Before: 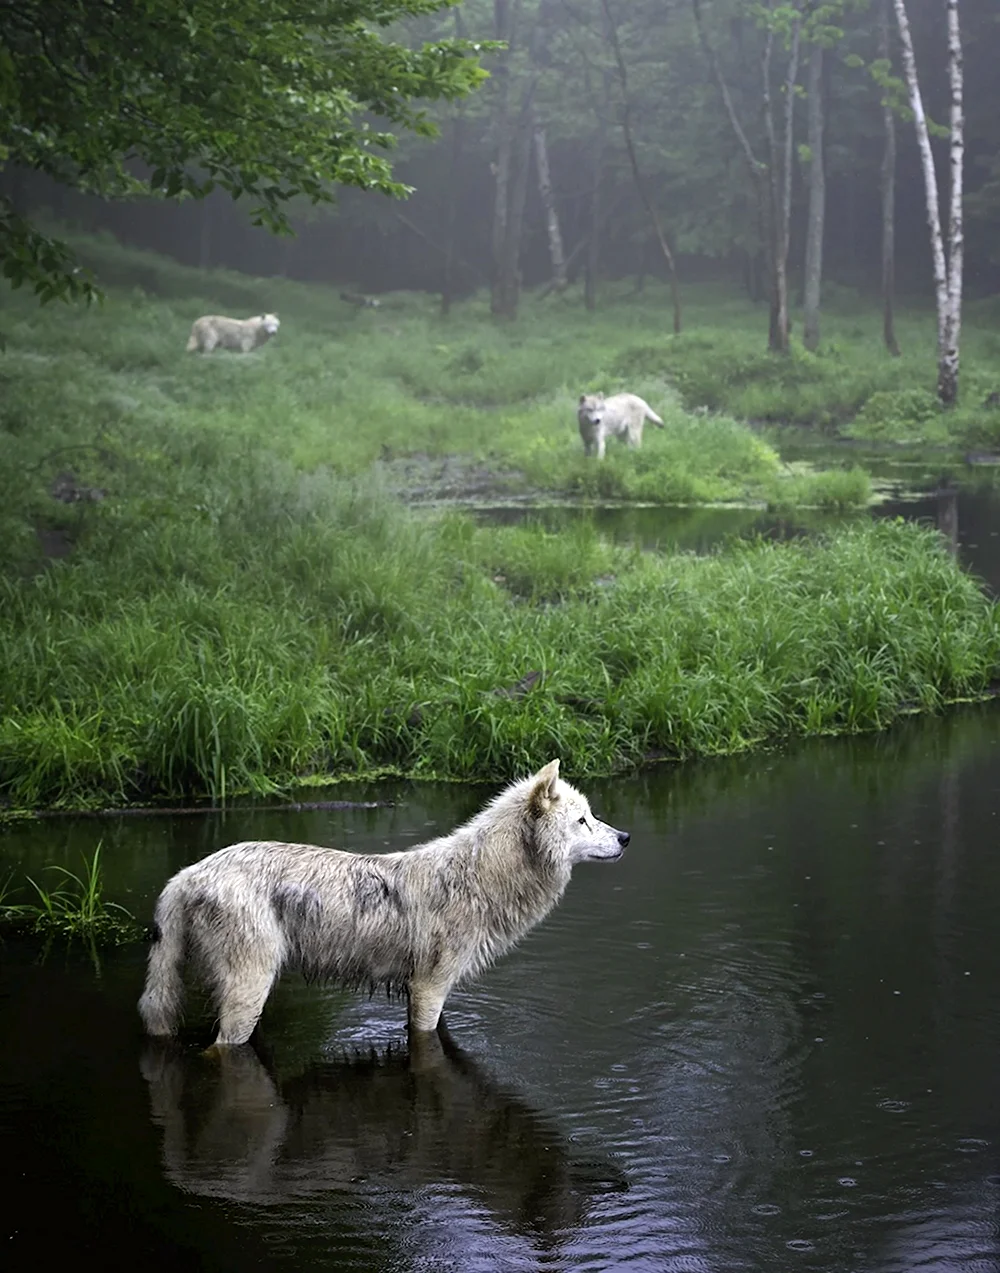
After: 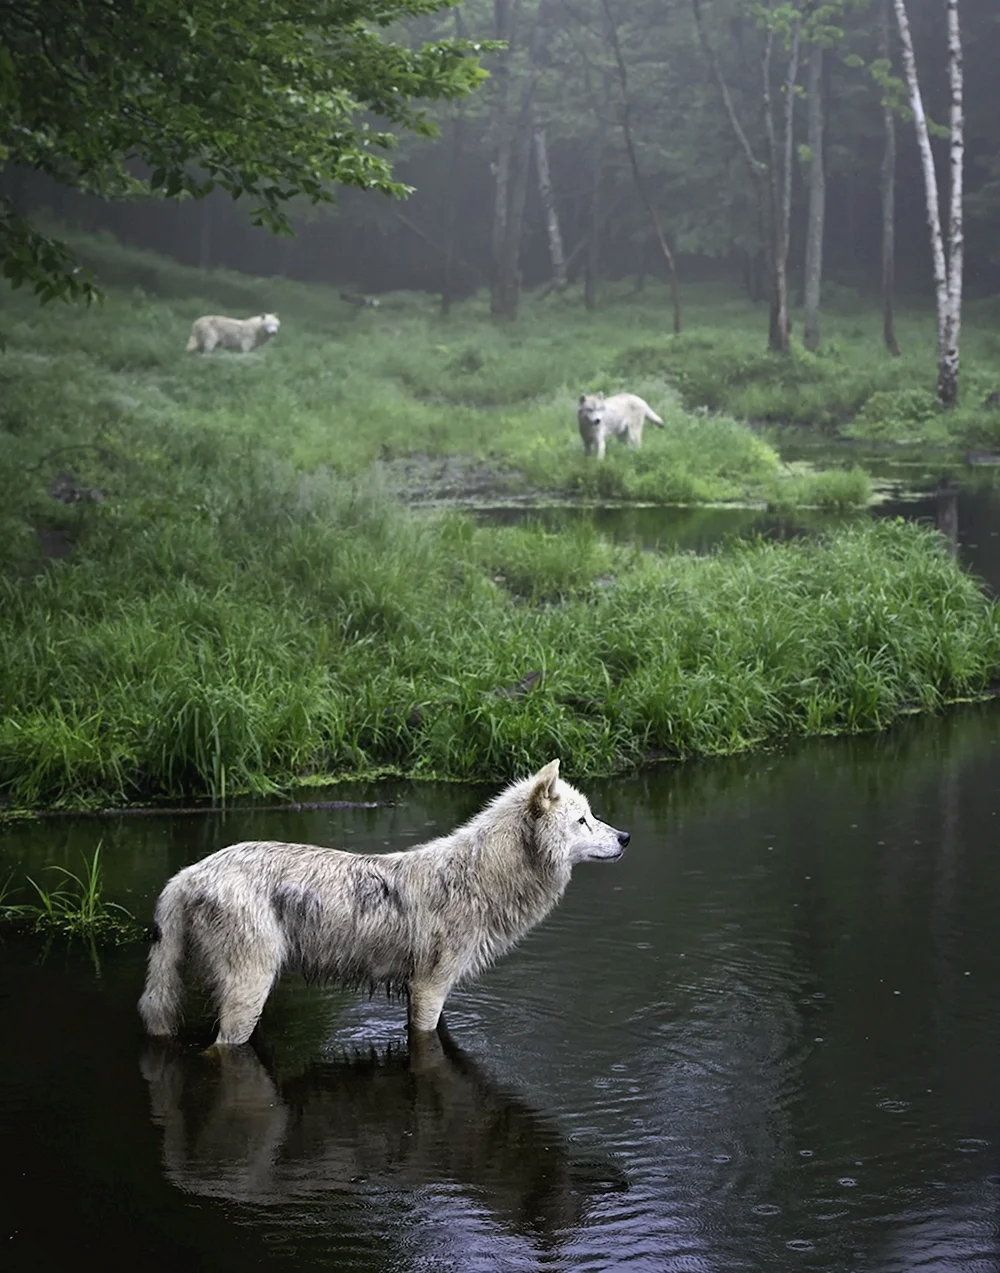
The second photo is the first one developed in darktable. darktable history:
contrast brightness saturation: contrast -0.08, brightness -0.04, saturation -0.11
local contrast: mode bilateral grid, contrast 20, coarseness 50, detail 120%, midtone range 0.2
